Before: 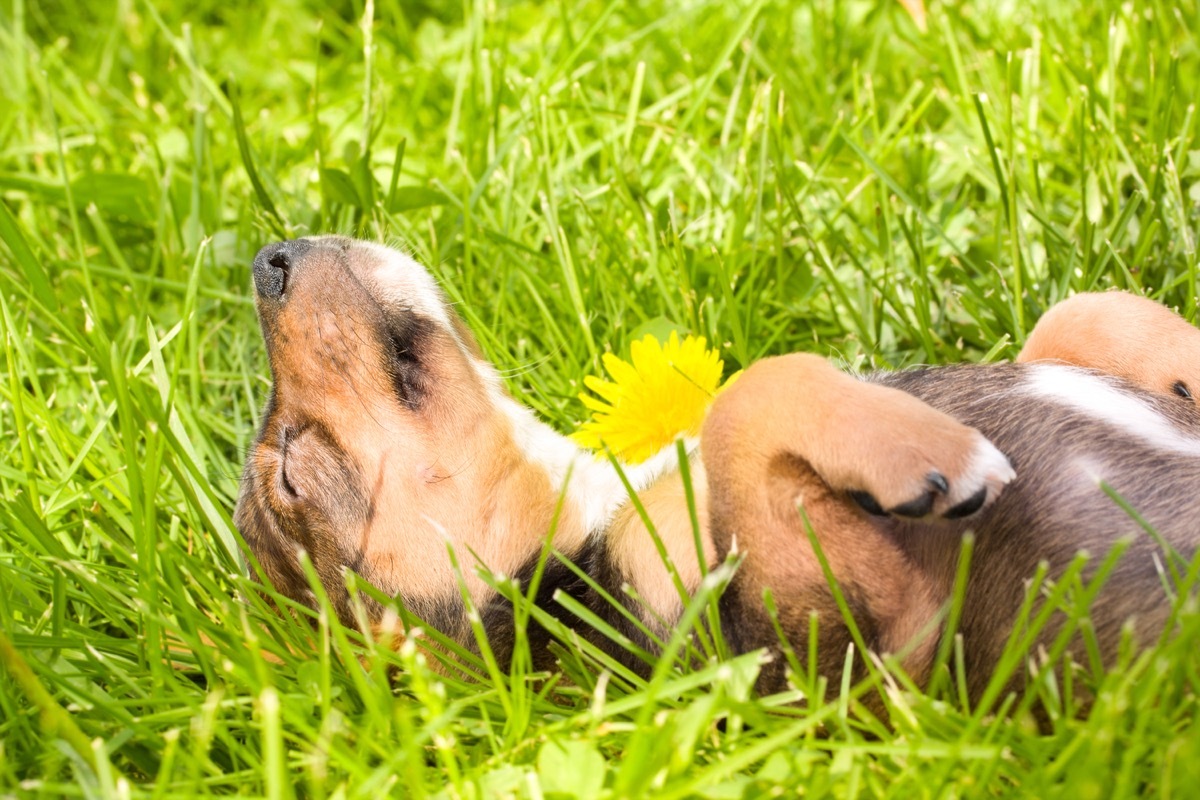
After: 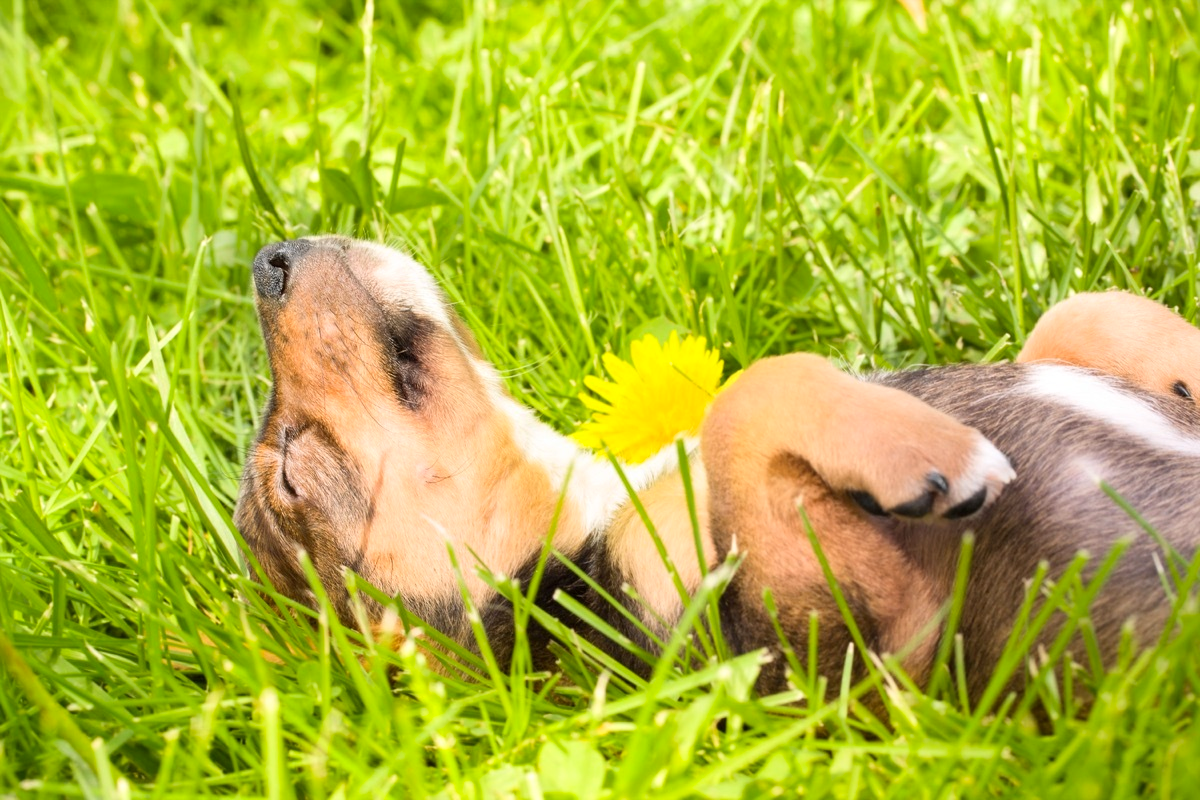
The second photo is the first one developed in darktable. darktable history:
contrast brightness saturation: contrast 0.096, brightness 0.036, saturation 0.09
tone equalizer: on, module defaults
